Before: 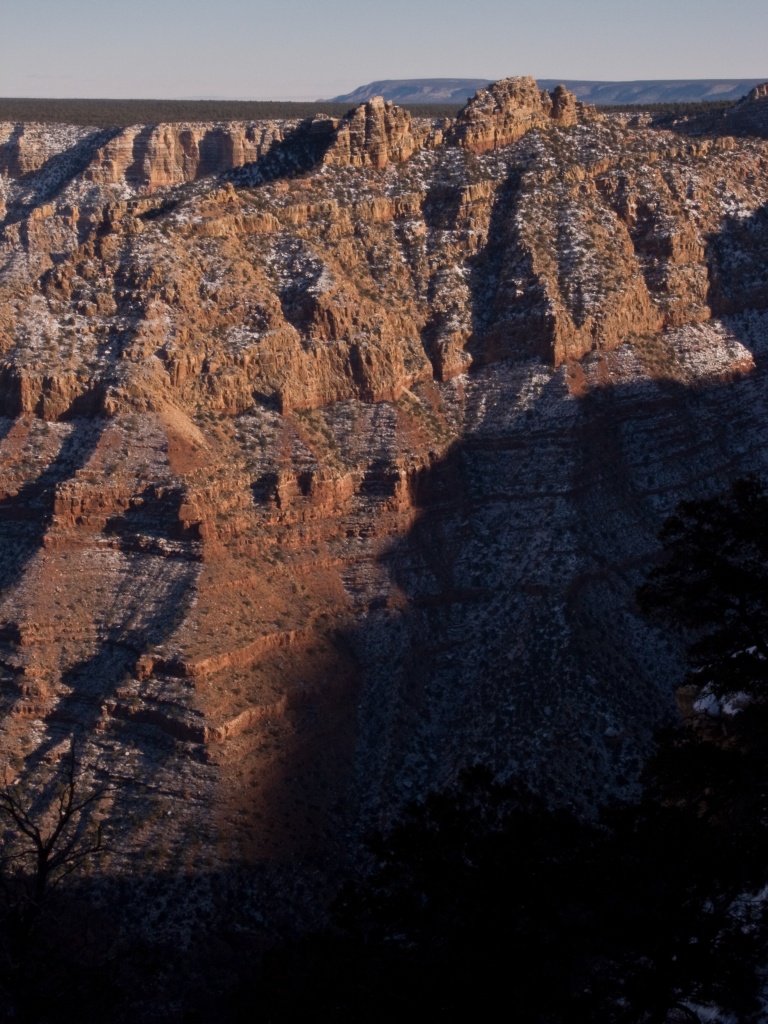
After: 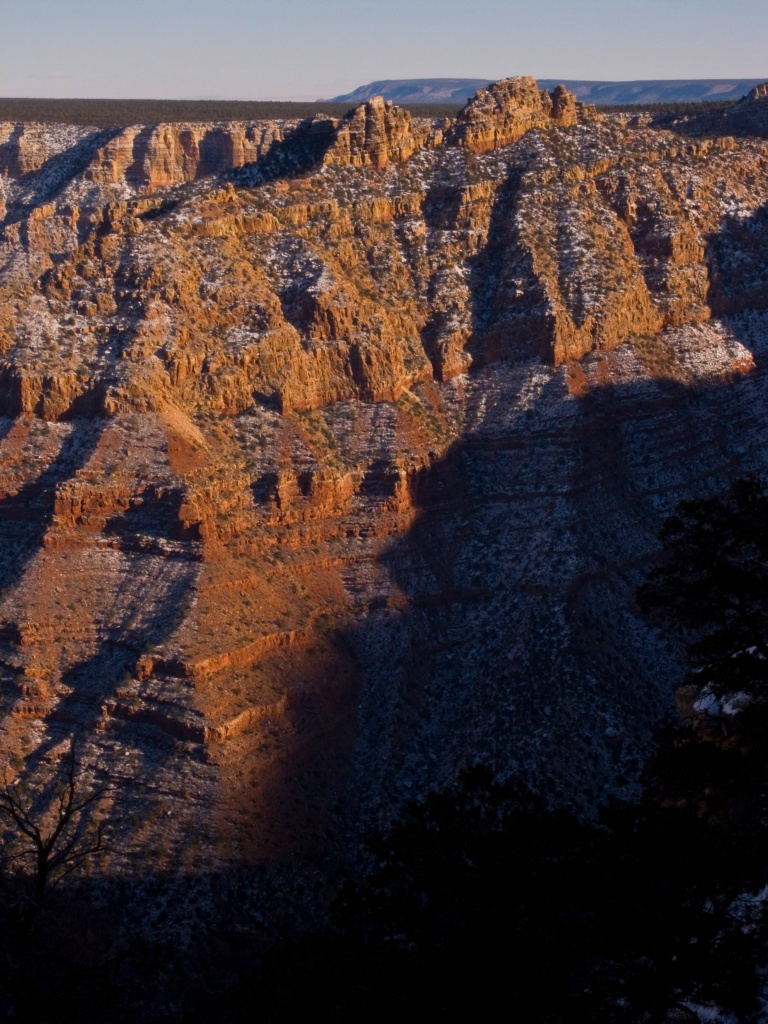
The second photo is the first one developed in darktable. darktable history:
color balance rgb: perceptual saturation grading › global saturation 30%, global vibrance 20%
tone equalizer: on, module defaults
